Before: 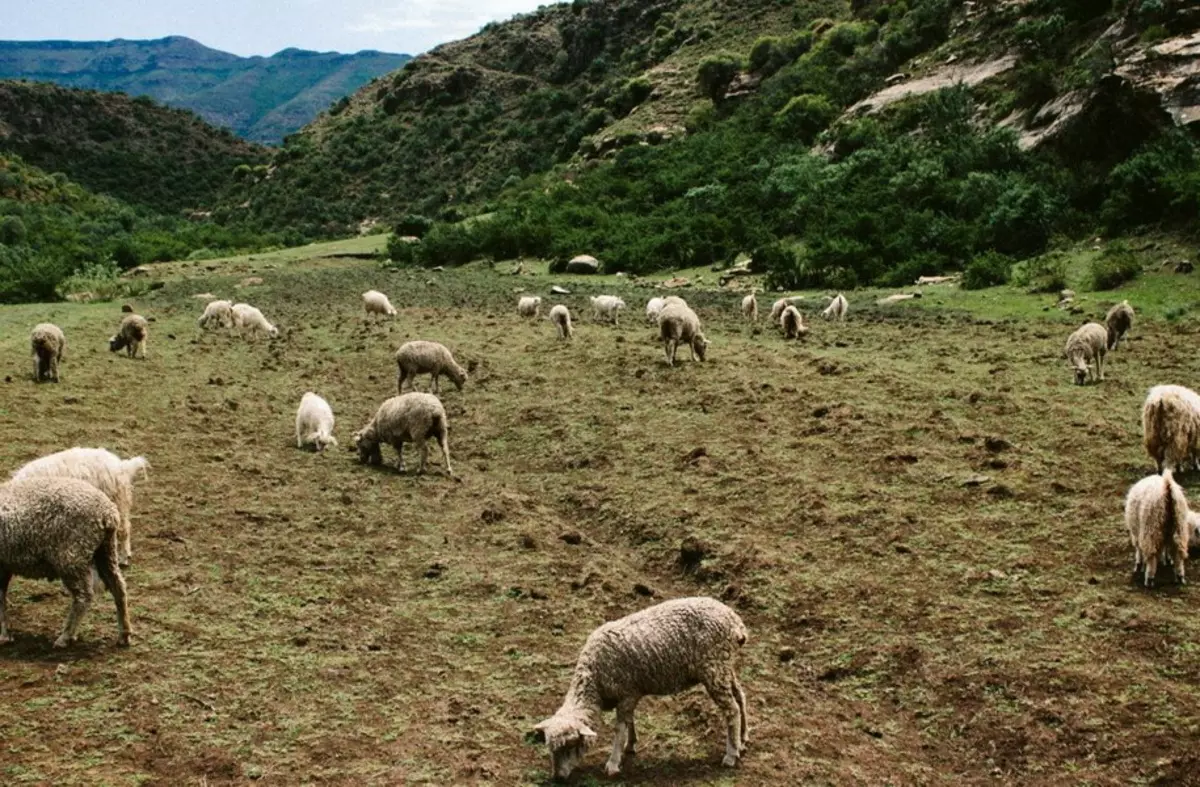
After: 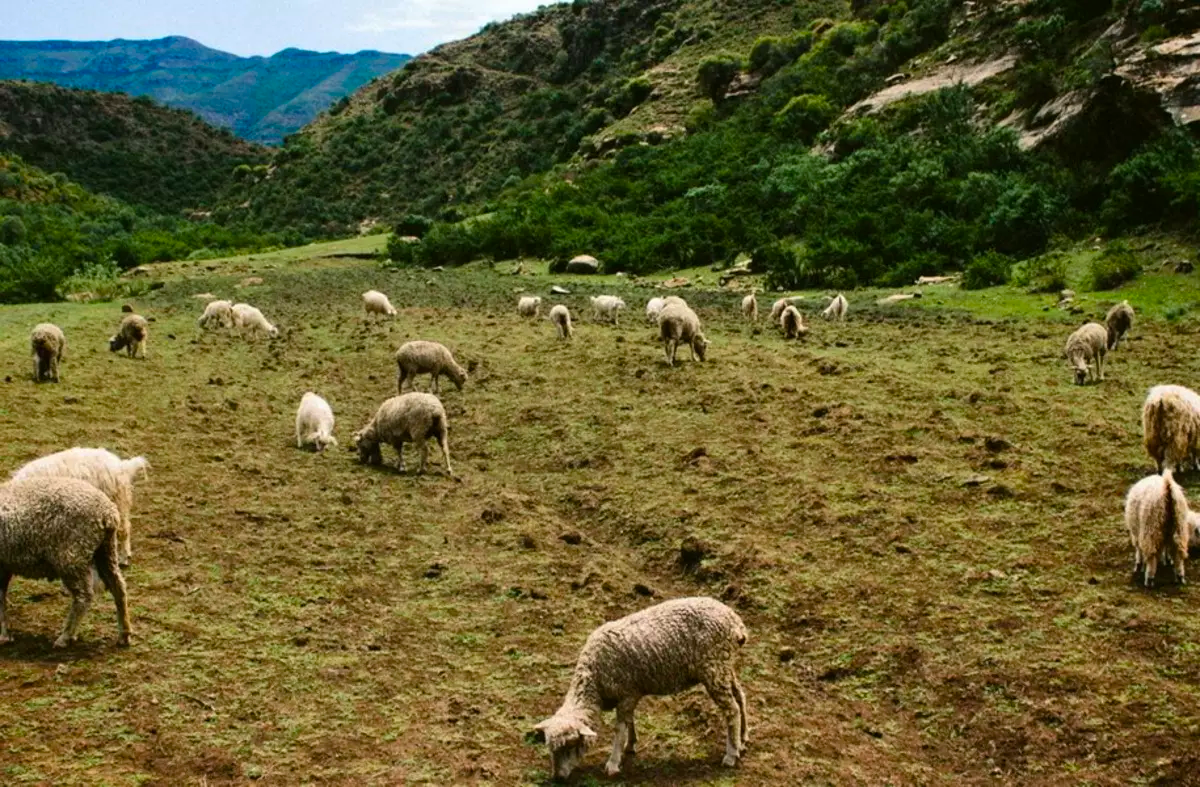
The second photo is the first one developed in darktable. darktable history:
exposure: compensate highlight preservation false
color balance rgb: linear chroma grading › global chroma 9.31%, global vibrance 41.49%
